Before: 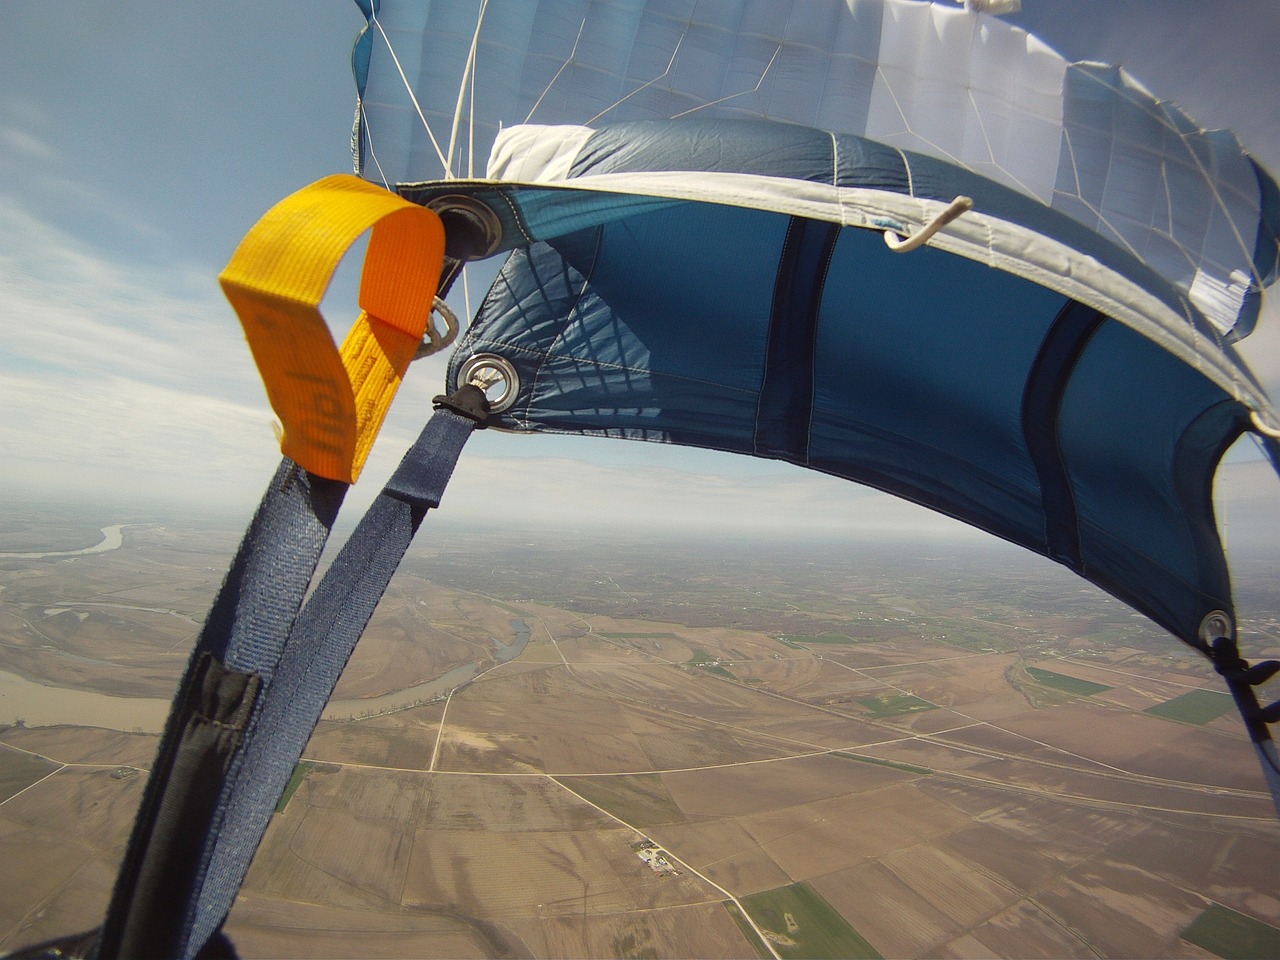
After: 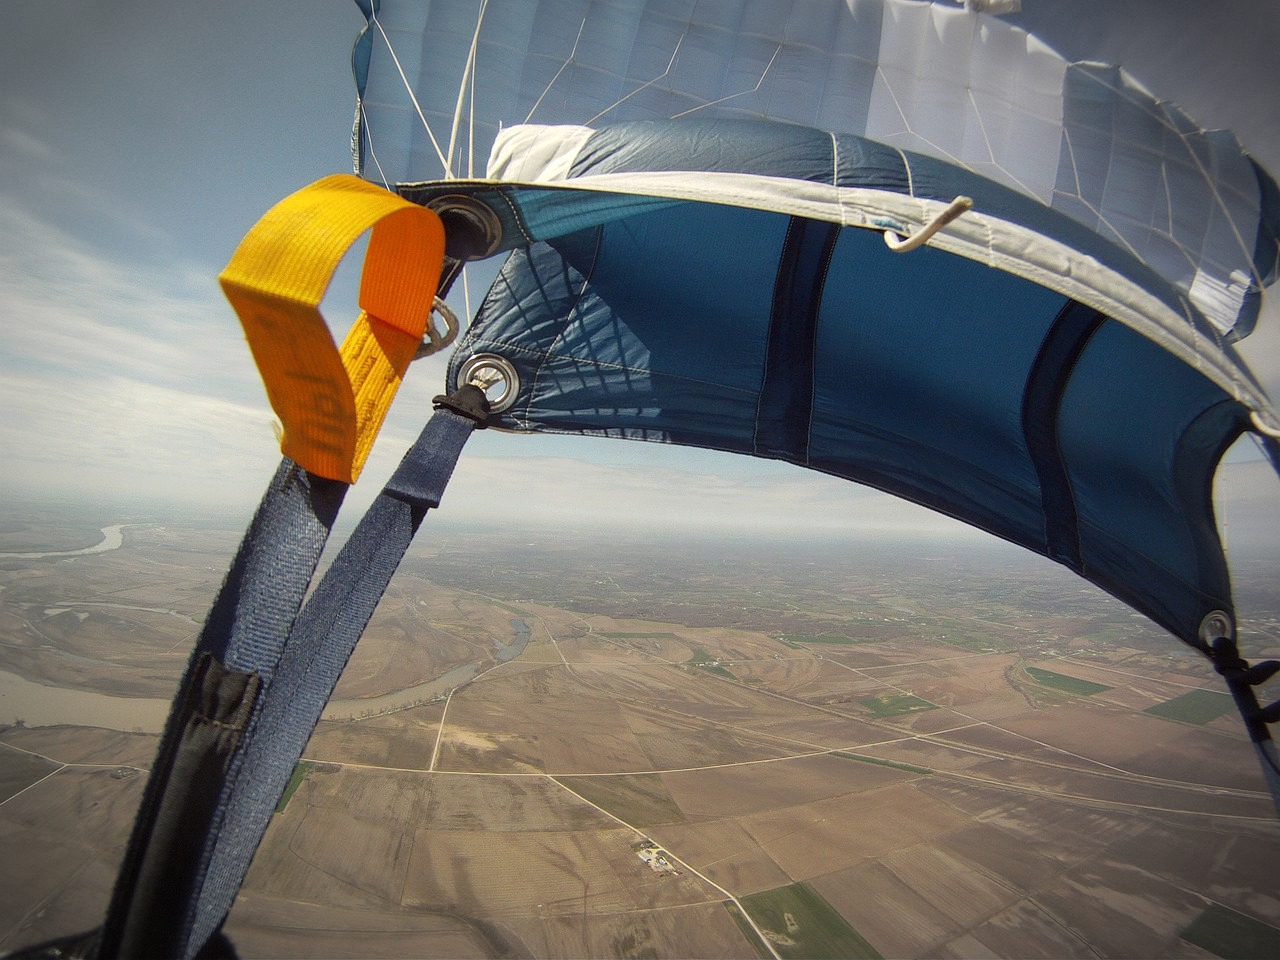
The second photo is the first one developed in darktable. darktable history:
local contrast: highlights 100%, shadows 100%, detail 120%, midtone range 0.2
vignetting: automatic ratio true
